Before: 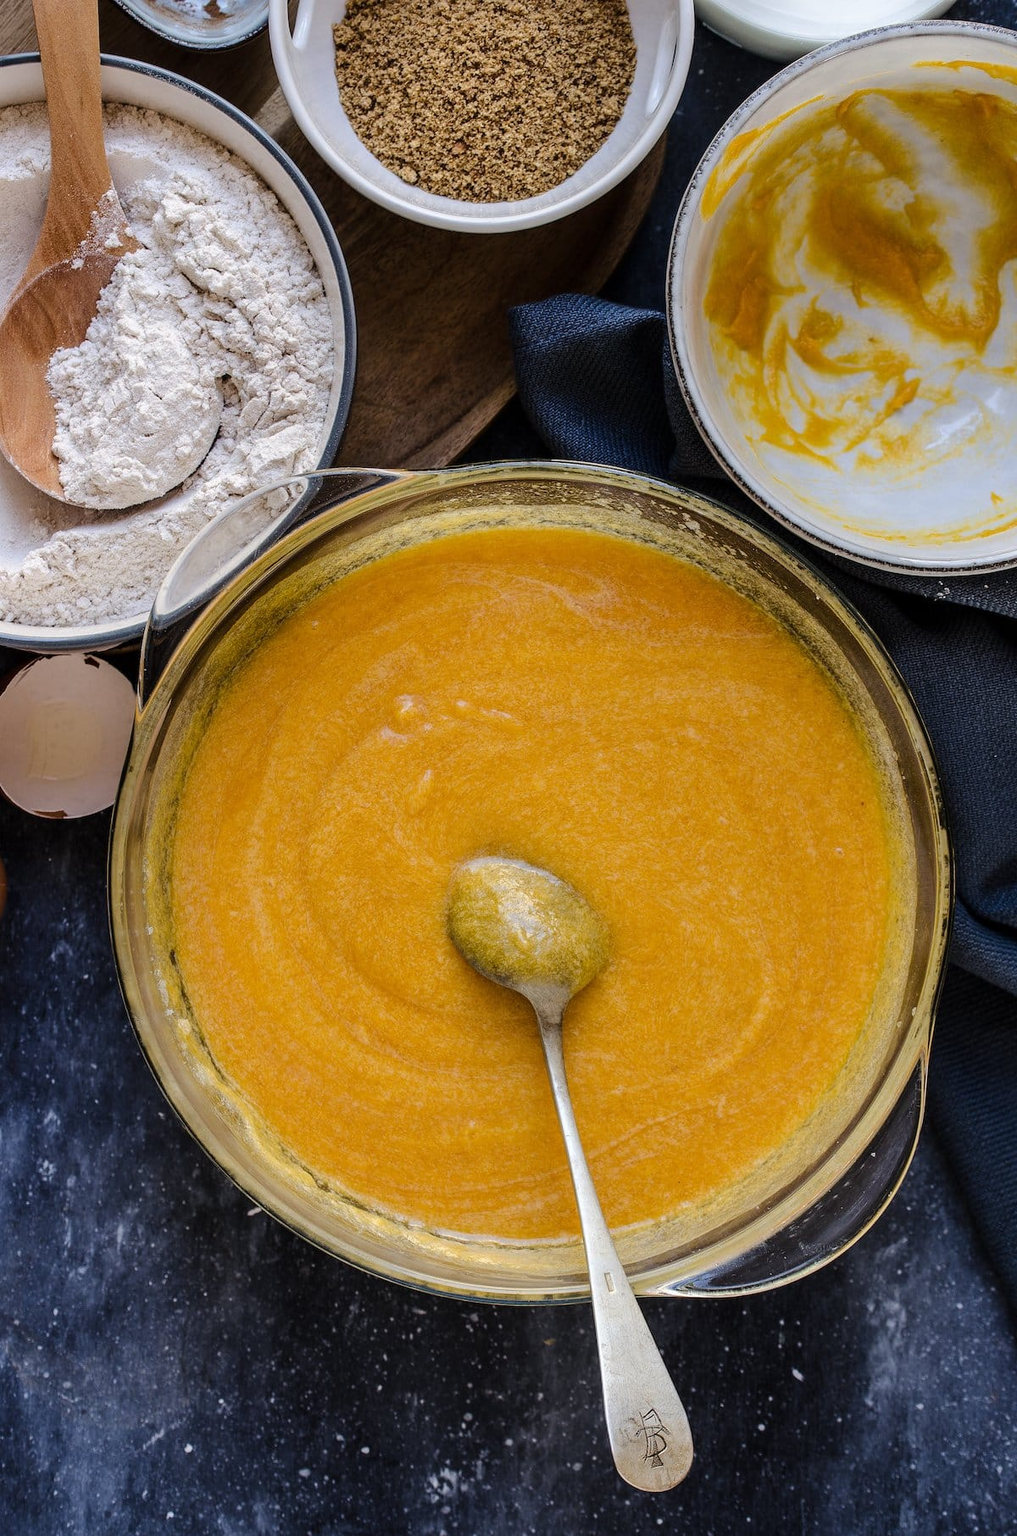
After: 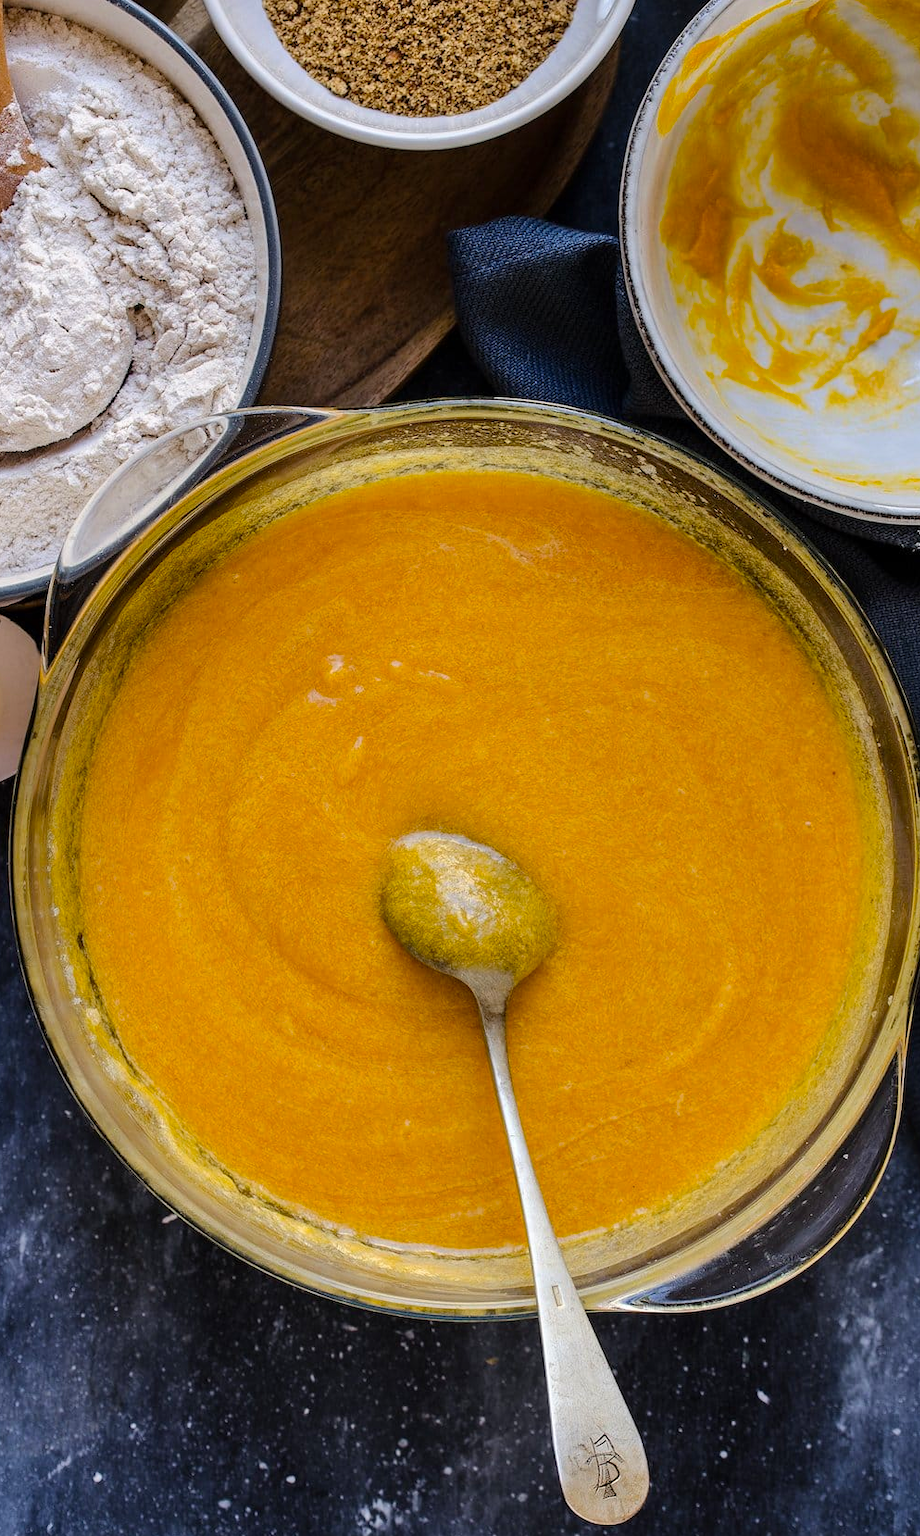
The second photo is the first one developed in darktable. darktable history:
shadows and highlights: radius 125.46, shadows 30.51, highlights -30.51, low approximation 0.01, soften with gaussian
color balance: output saturation 120%
crop: left 9.807%, top 6.259%, right 7.334%, bottom 2.177%
